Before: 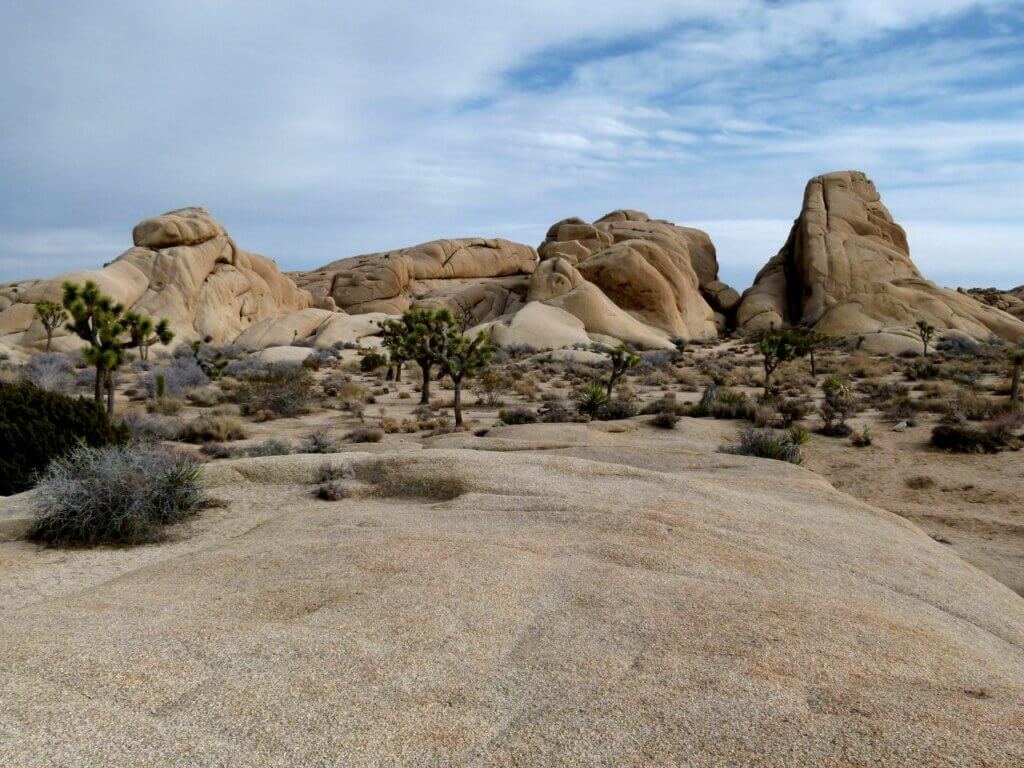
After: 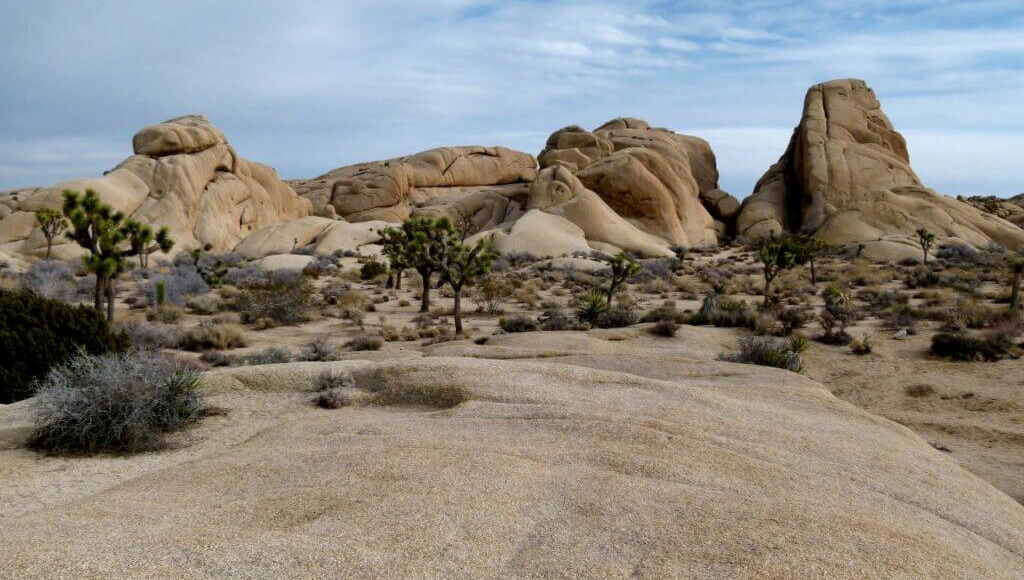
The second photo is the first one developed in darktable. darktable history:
levels: levels [0, 0.499, 1]
crop and rotate: top 12.089%, bottom 12.322%
